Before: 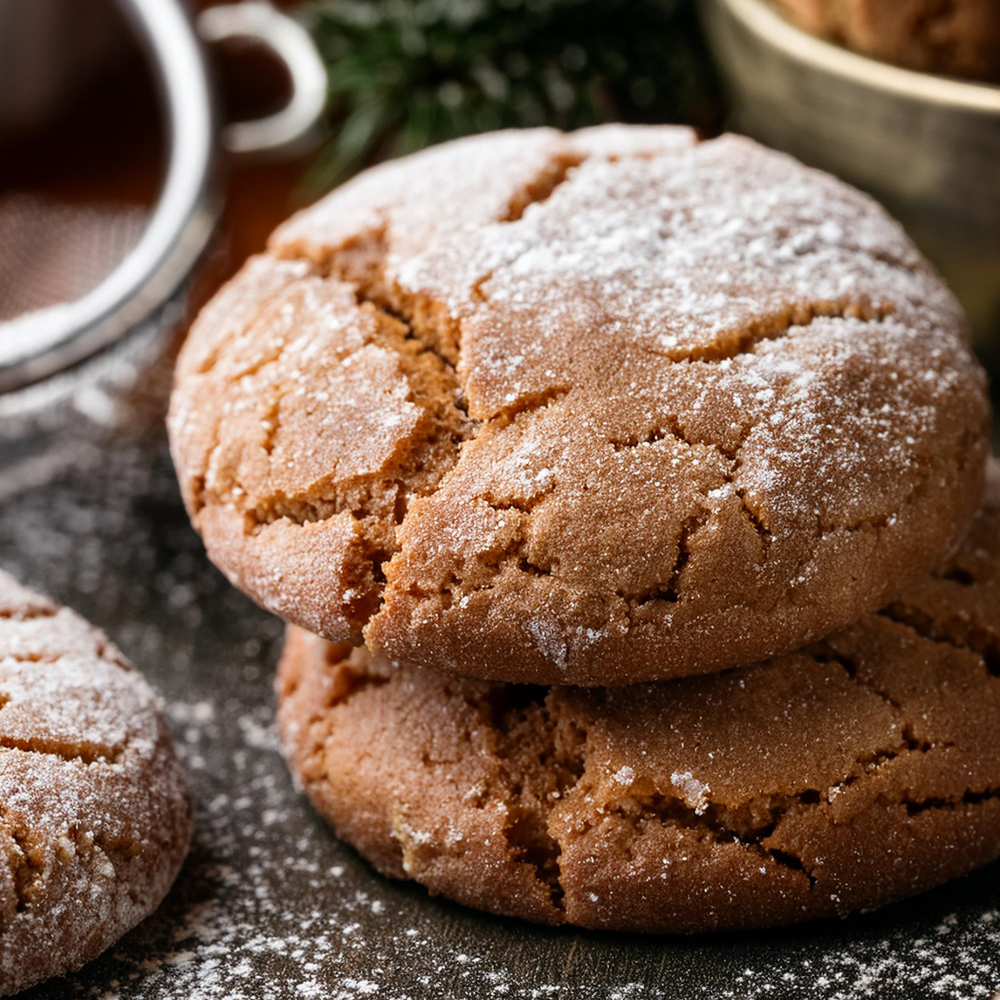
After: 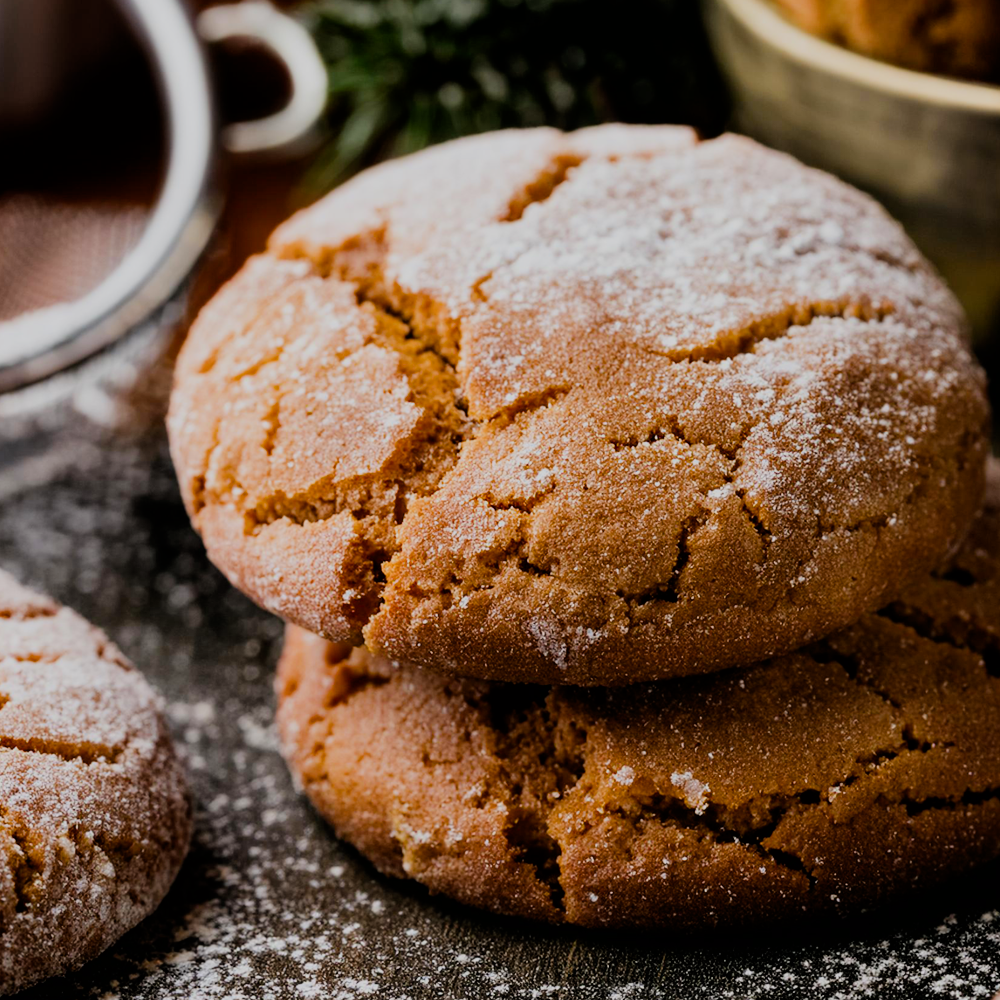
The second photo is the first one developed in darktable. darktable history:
color balance rgb: perceptual saturation grading › global saturation 25%, global vibrance 20%
filmic rgb: black relative exposure -9.22 EV, white relative exposure 6.77 EV, hardness 3.07, contrast 1.05
